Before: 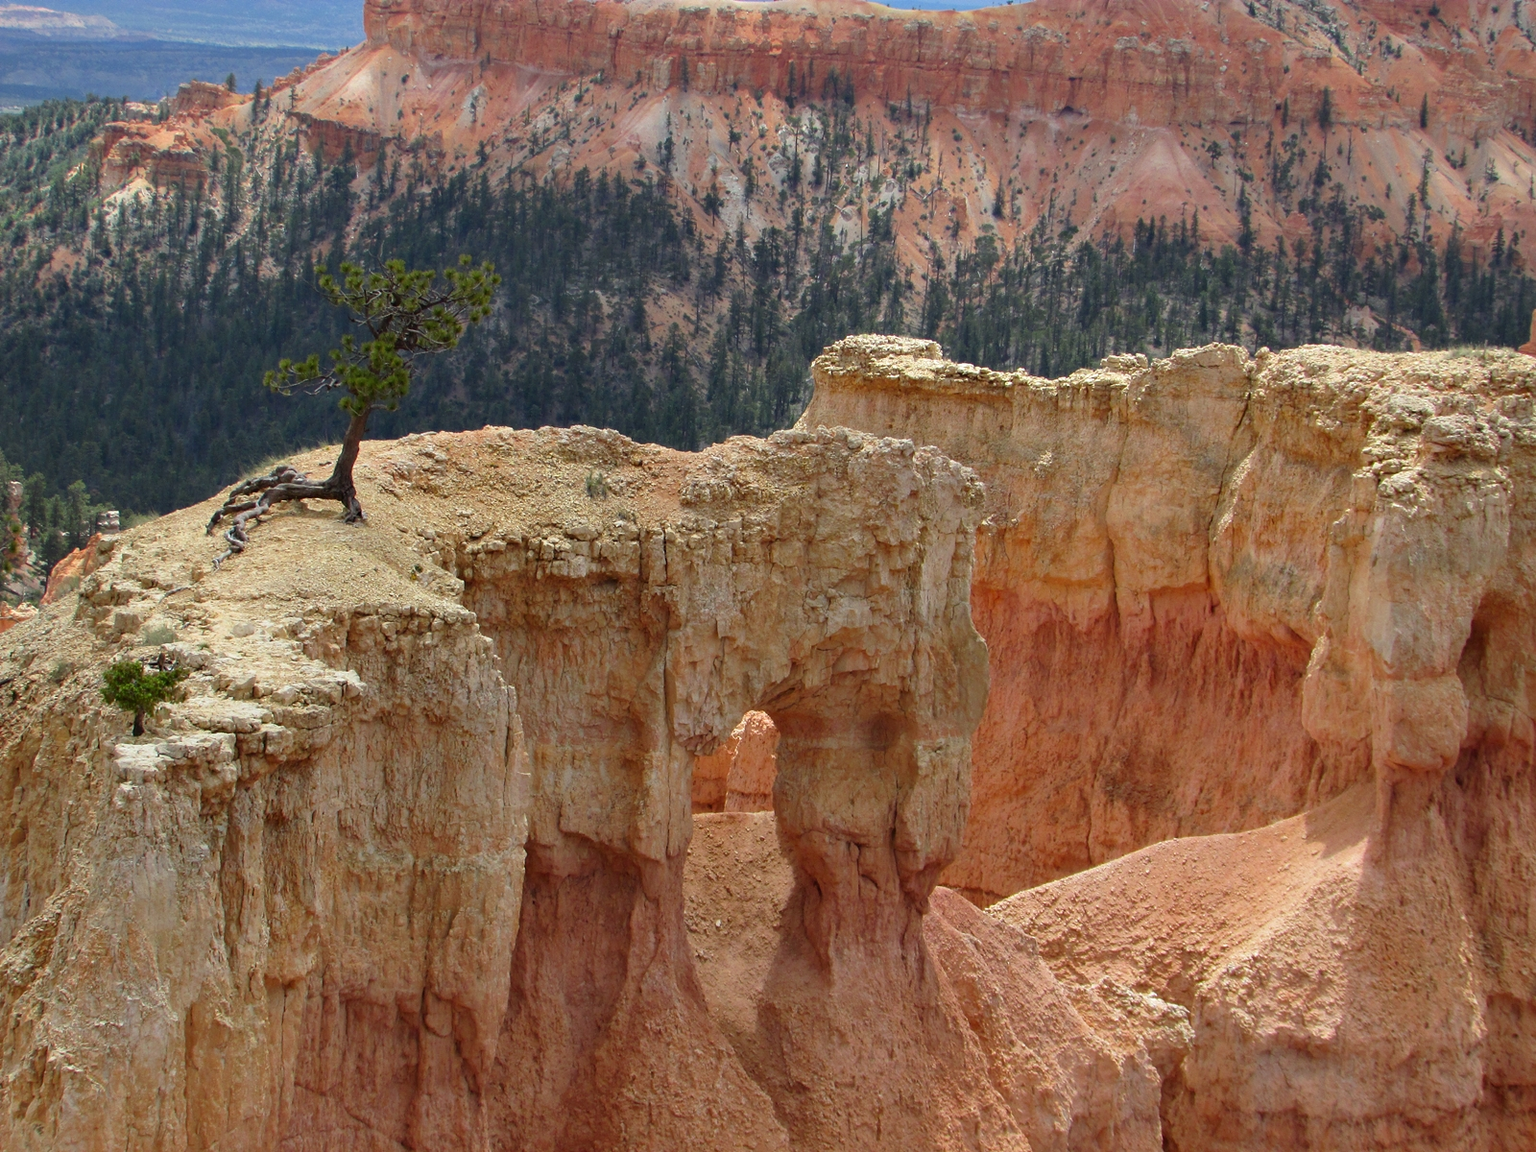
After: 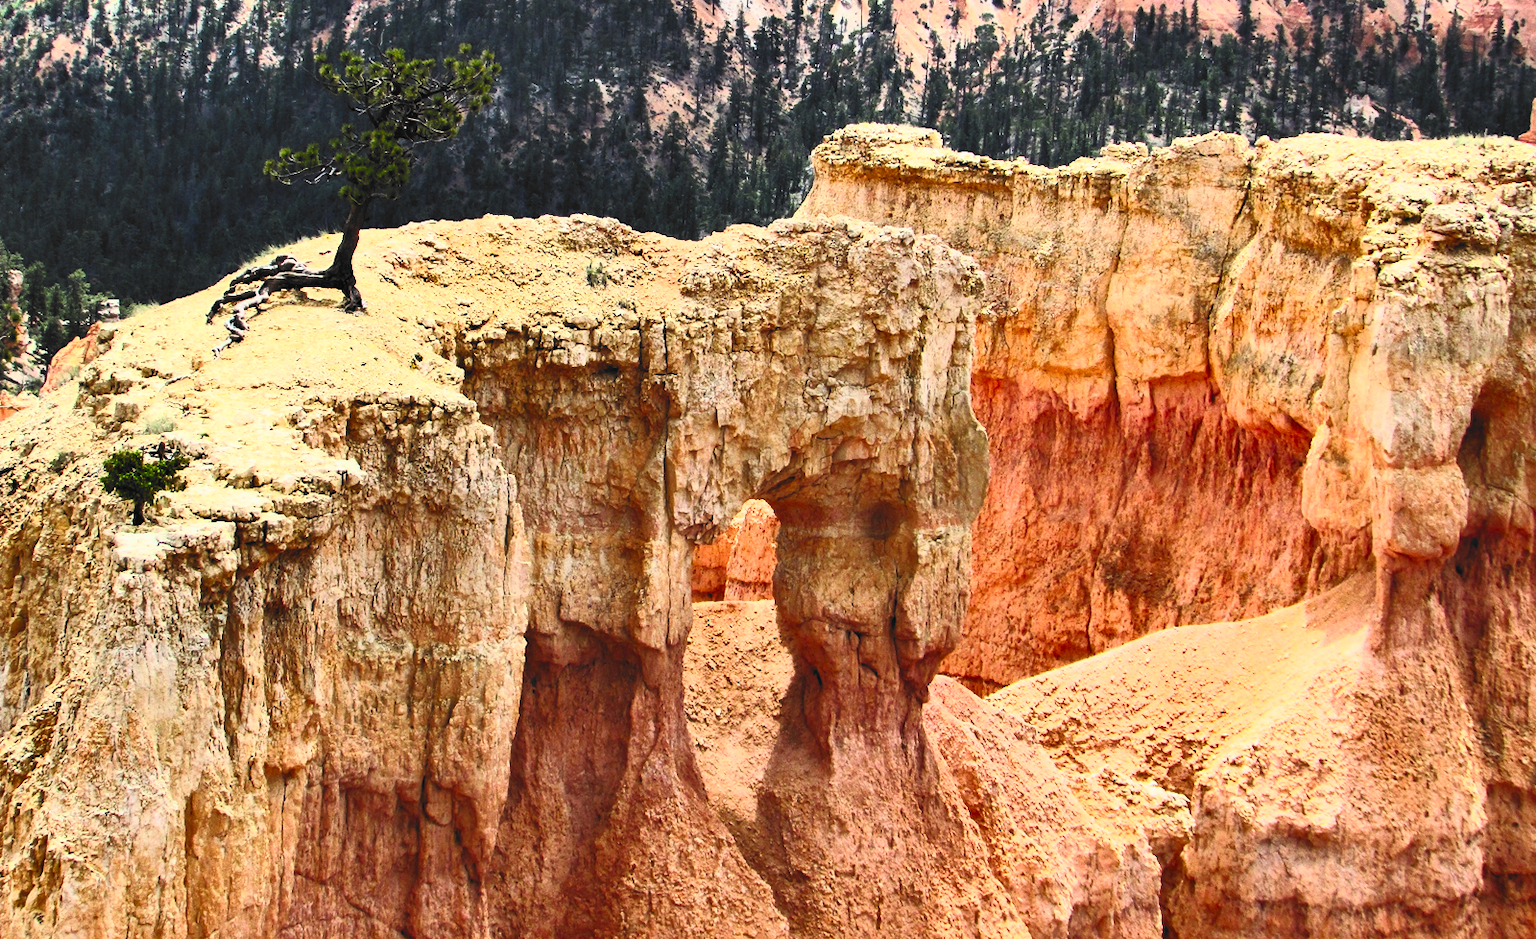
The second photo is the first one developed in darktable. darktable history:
contrast brightness saturation: contrast 0.835, brightness 0.602, saturation 0.578
crop and rotate: top 18.368%
shadows and highlights: low approximation 0.01, soften with gaussian
filmic rgb: black relative exposure -5 EV, white relative exposure 3.56 EV, hardness 3.17, contrast 1.192, highlights saturation mix -48.59%, color science v6 (2022)
local contrast: mode bilateral grid, contrast 100, coarseness 100, detail 89%, midtone range 0.2
exposure: black level correction -0.004, exposure 0.031 EV, compensate highlight preservation false
